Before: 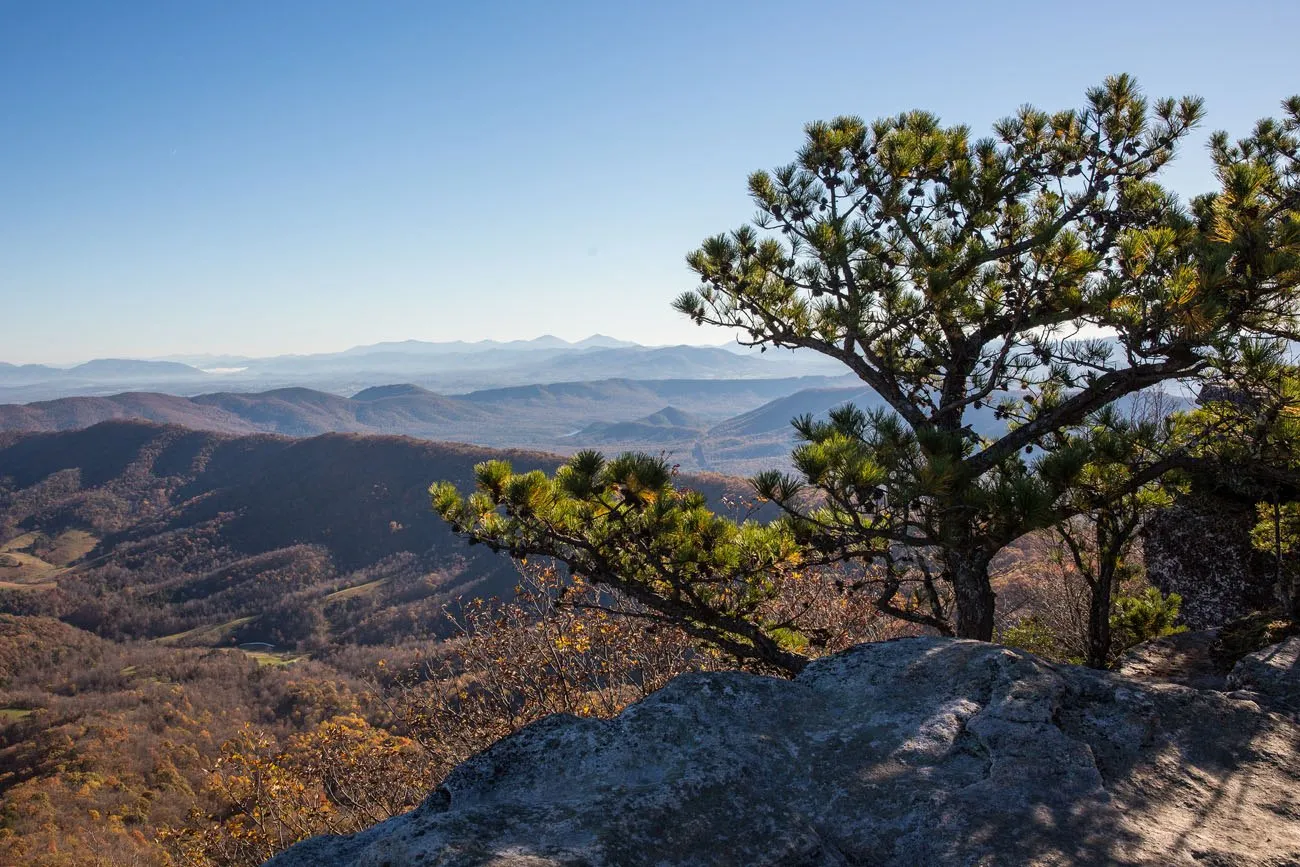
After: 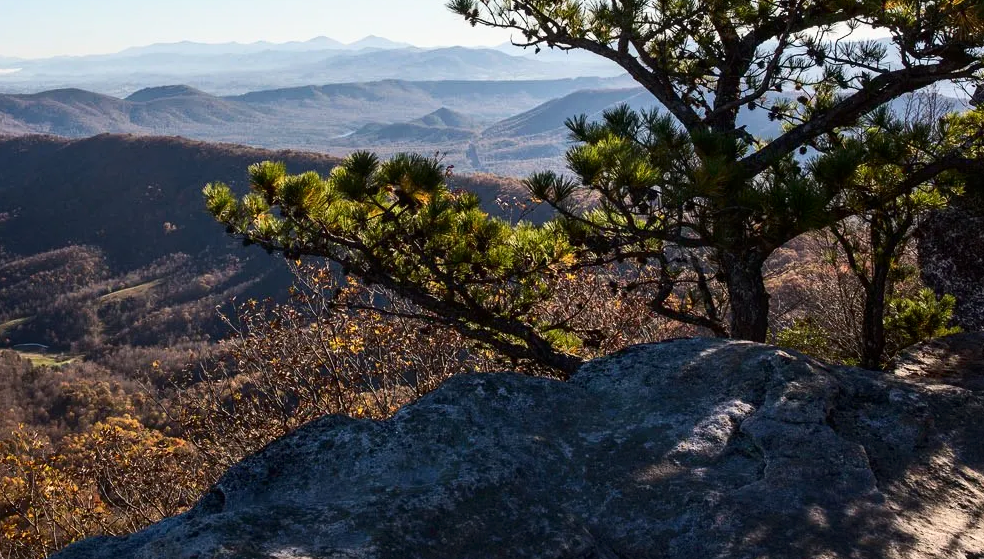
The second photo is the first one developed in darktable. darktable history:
crop and rotate: left 17.443%, top 34.569%, right 6.793%, bottom 0.882%
contrast brightness saturation: contrast 0.221
